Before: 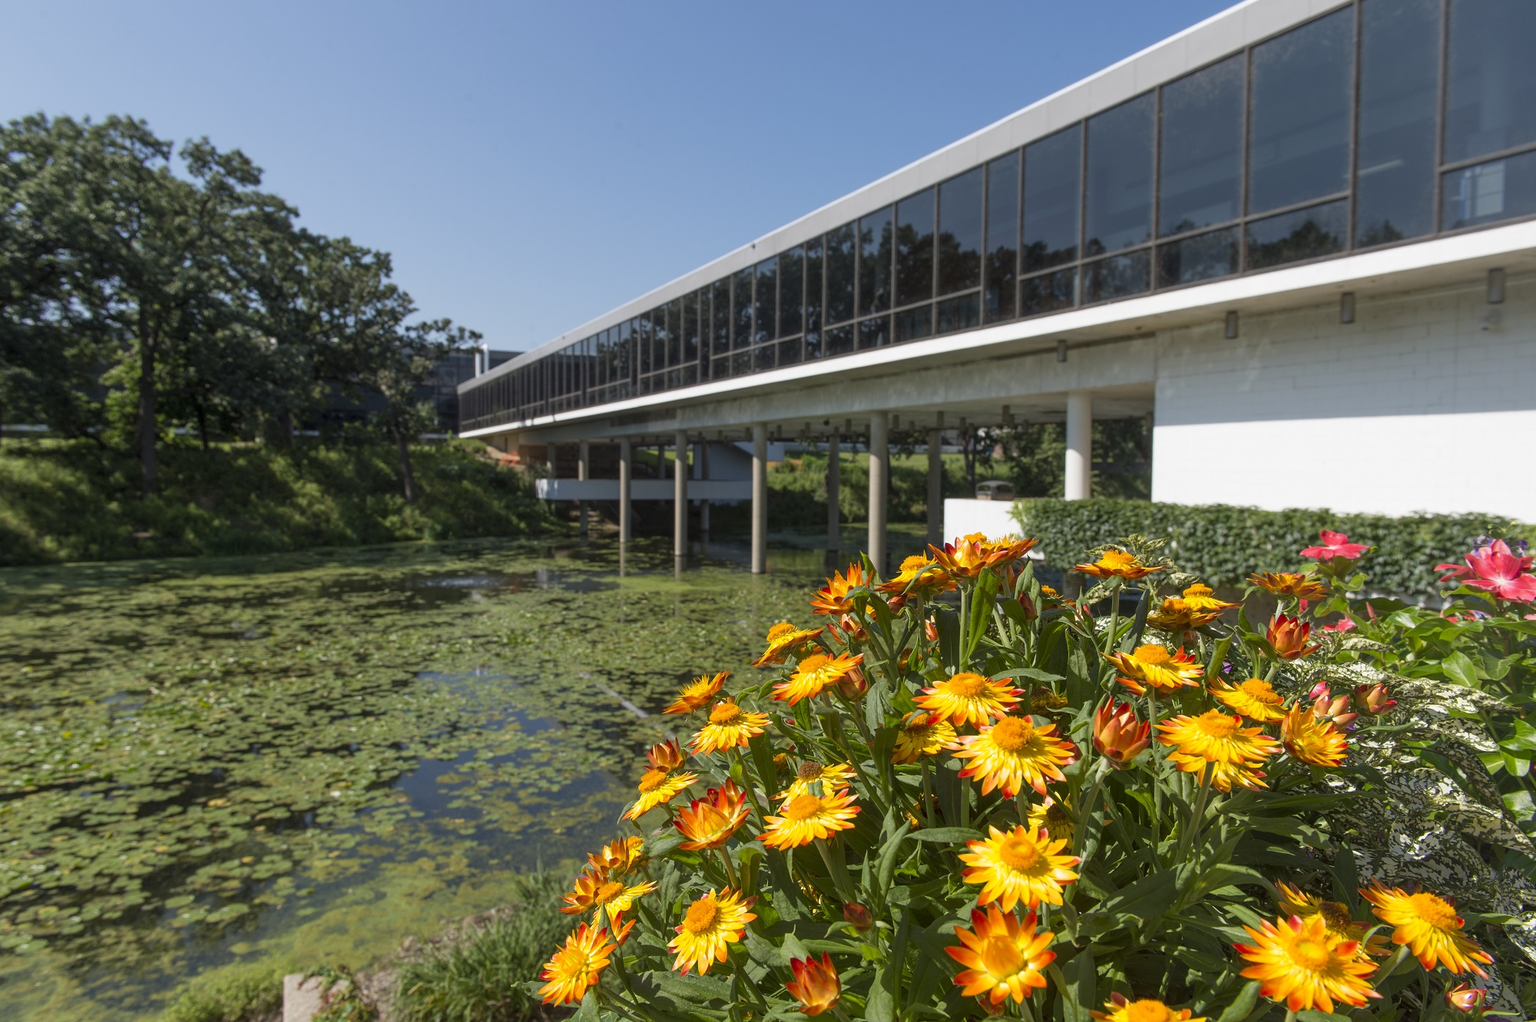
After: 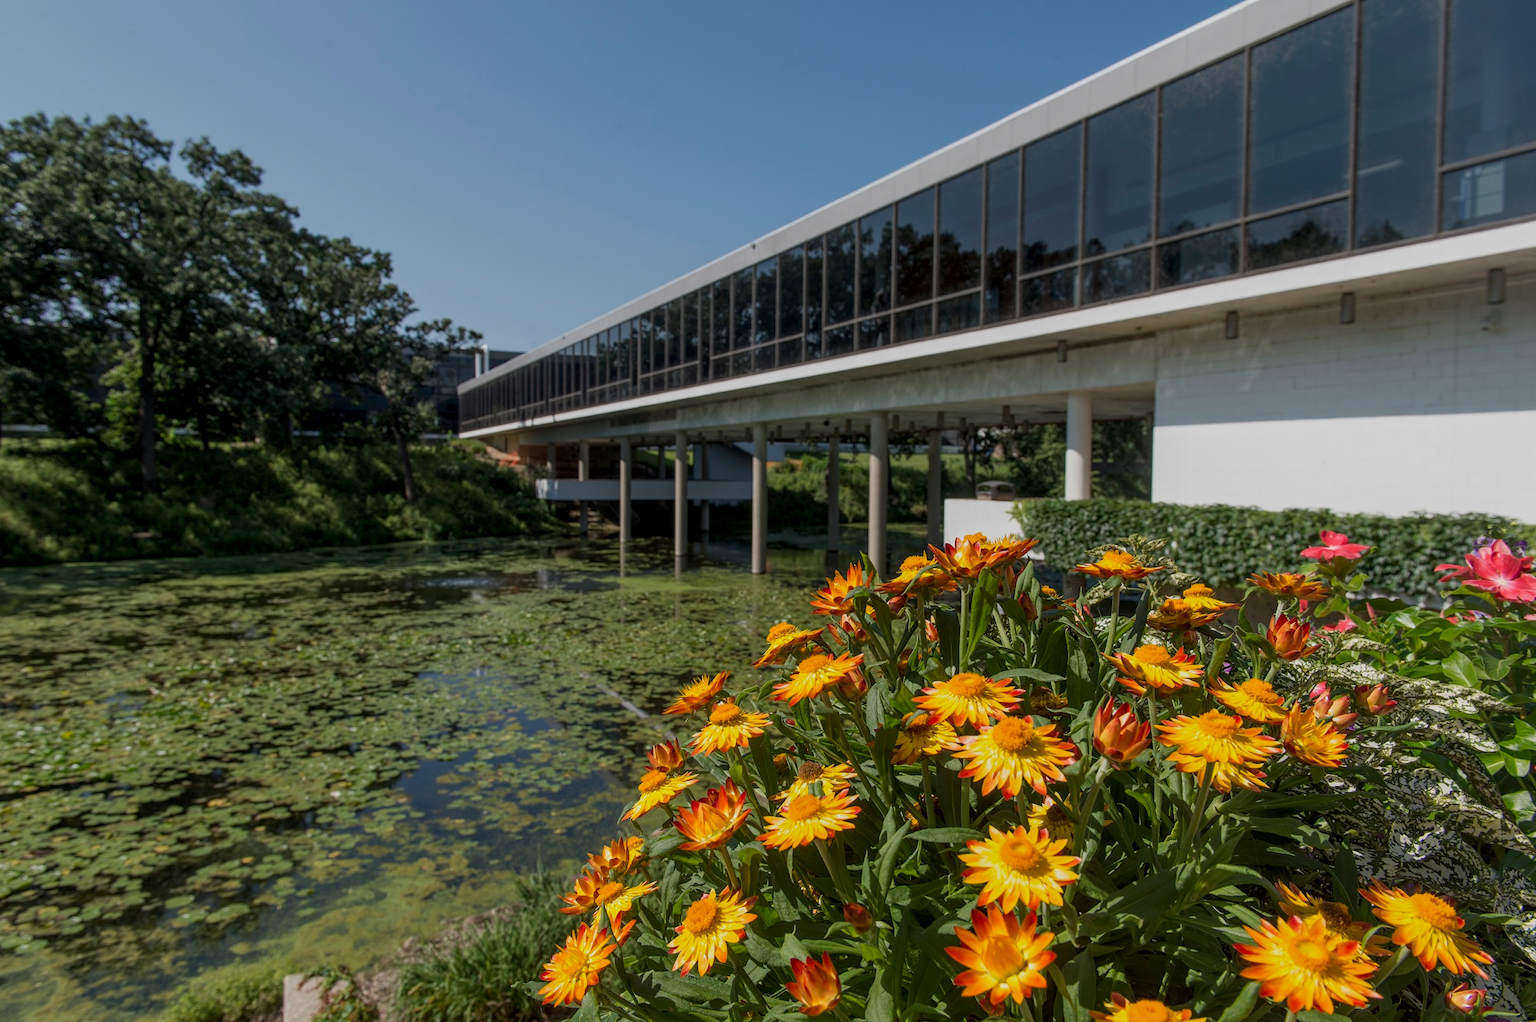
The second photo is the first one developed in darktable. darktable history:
local contrast: on, module defaults
exposure: exposure -0.607 EV, compensate exposure bias true, compensate highlight preservation false
